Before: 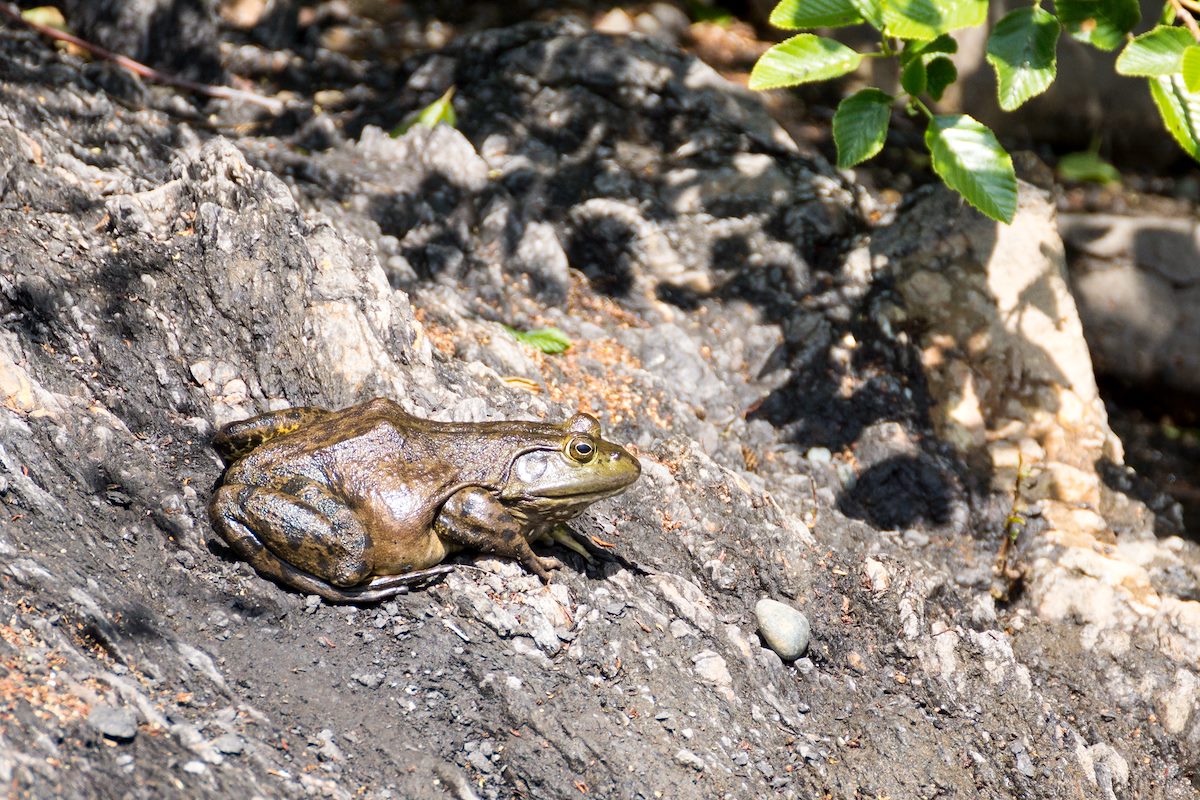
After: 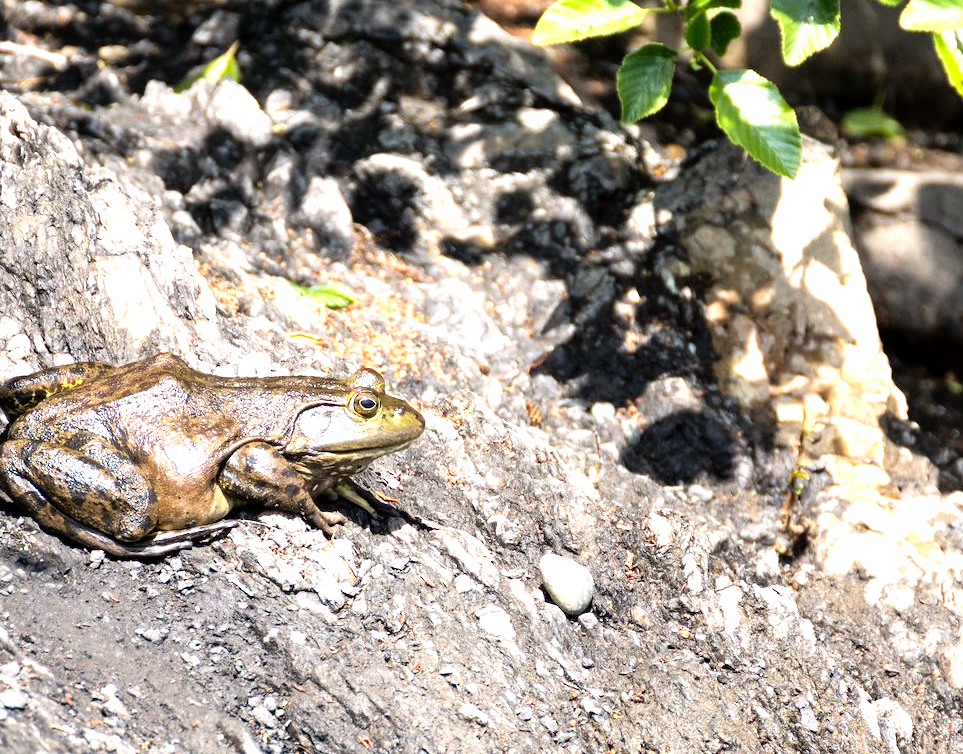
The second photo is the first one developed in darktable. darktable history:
tone equalizer: -8 EV -0.756 EV, -7 EV -0.697 EV, -6 EV -0.636 EV, -5 EV -0.425 EV, -3 EV 0.376 EV, -2 EV 0.6 EV, -1 EV 0.696 EV, +0 EV 0.76 EV
crop and rotate: left 18.039%, top 5.739%, right 1.682%
